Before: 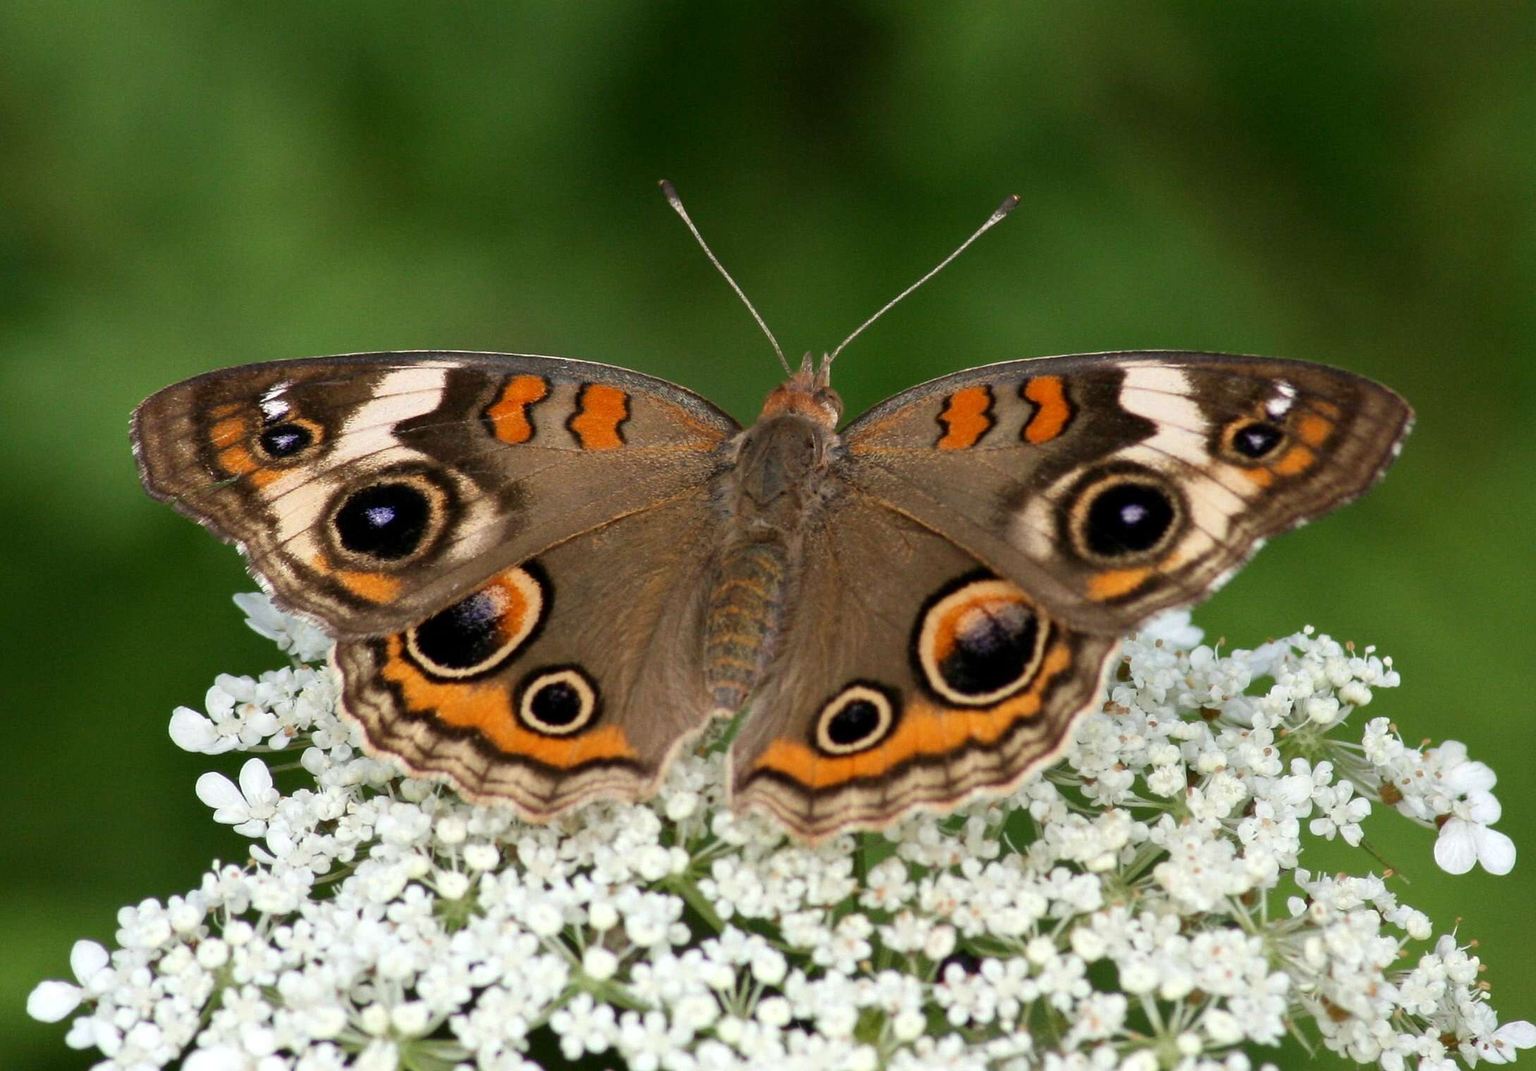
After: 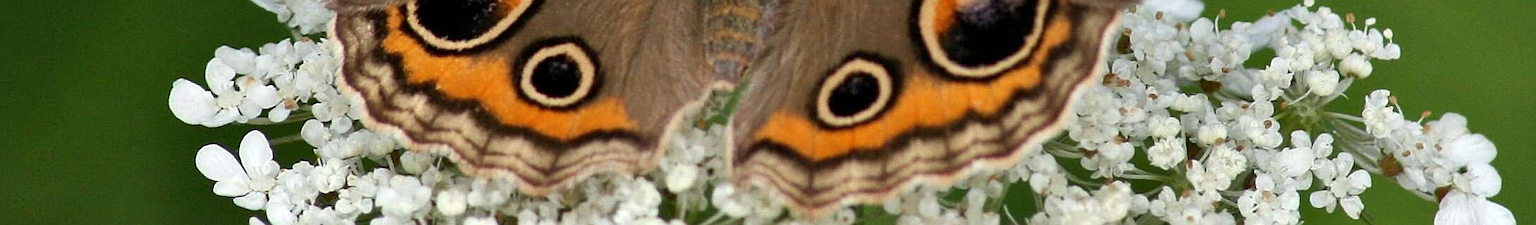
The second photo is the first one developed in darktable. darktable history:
crop and rotate: top 58.68%, bottom 20.21%
shadows and highlights: radius 107.17, shadows 40.4, highlights -72.72, low approximation 0.01, soften with gaussian
exposure: compensate highlight preservation false
sharpen: on, module defaults
